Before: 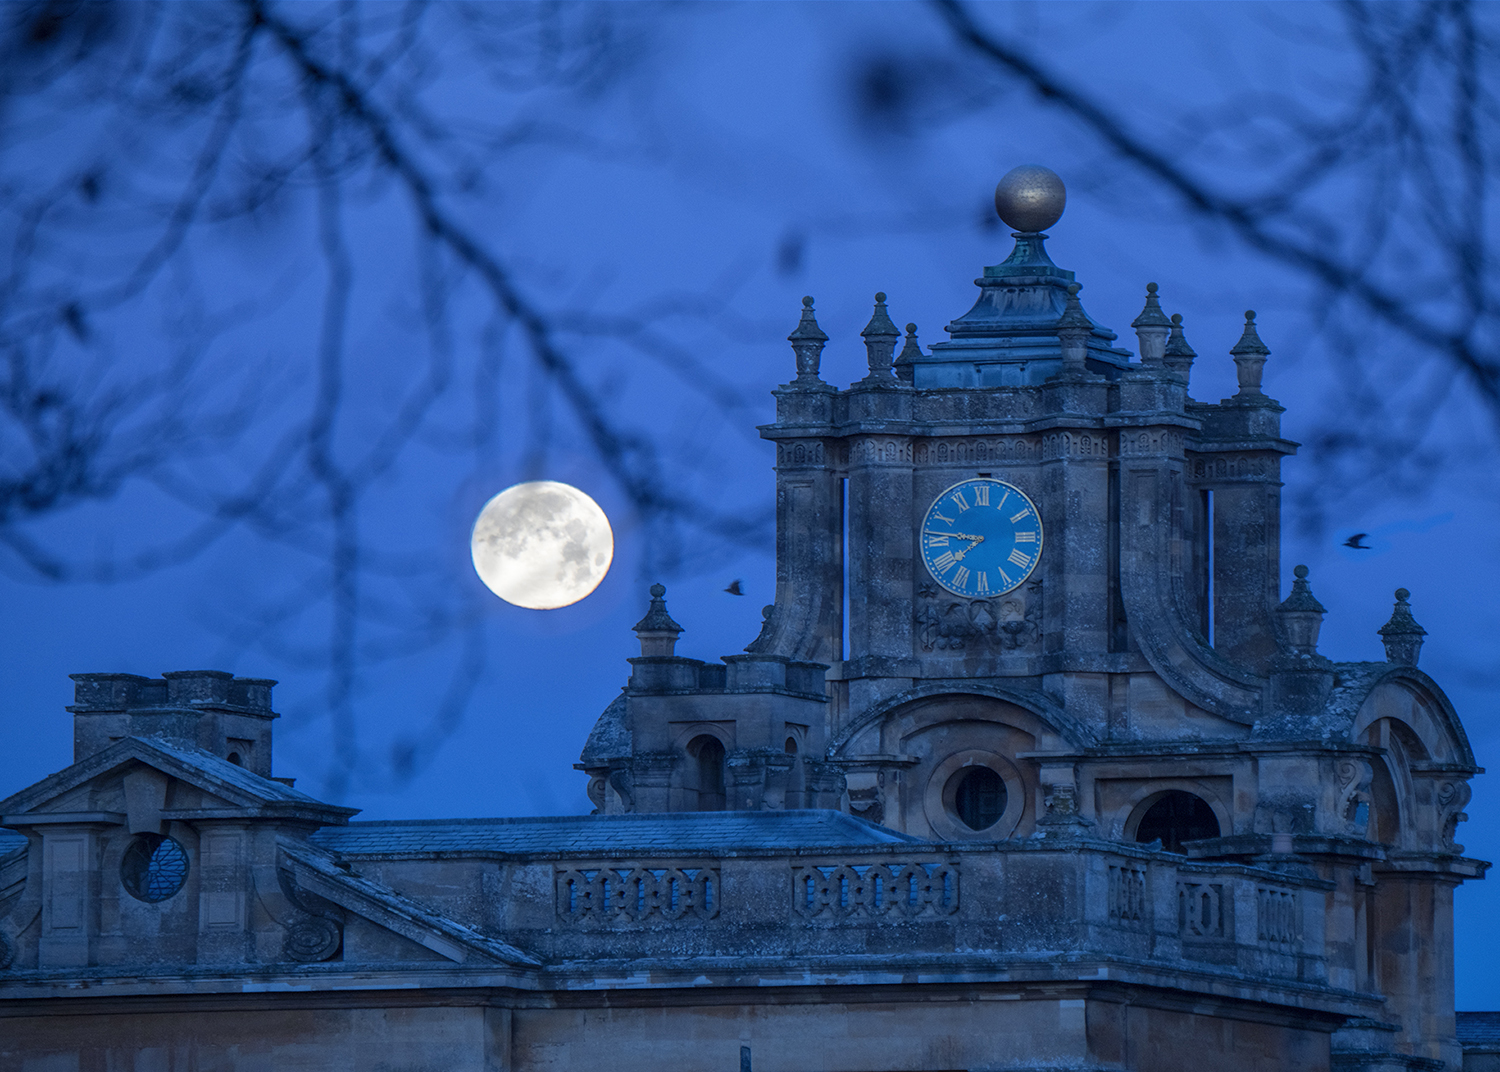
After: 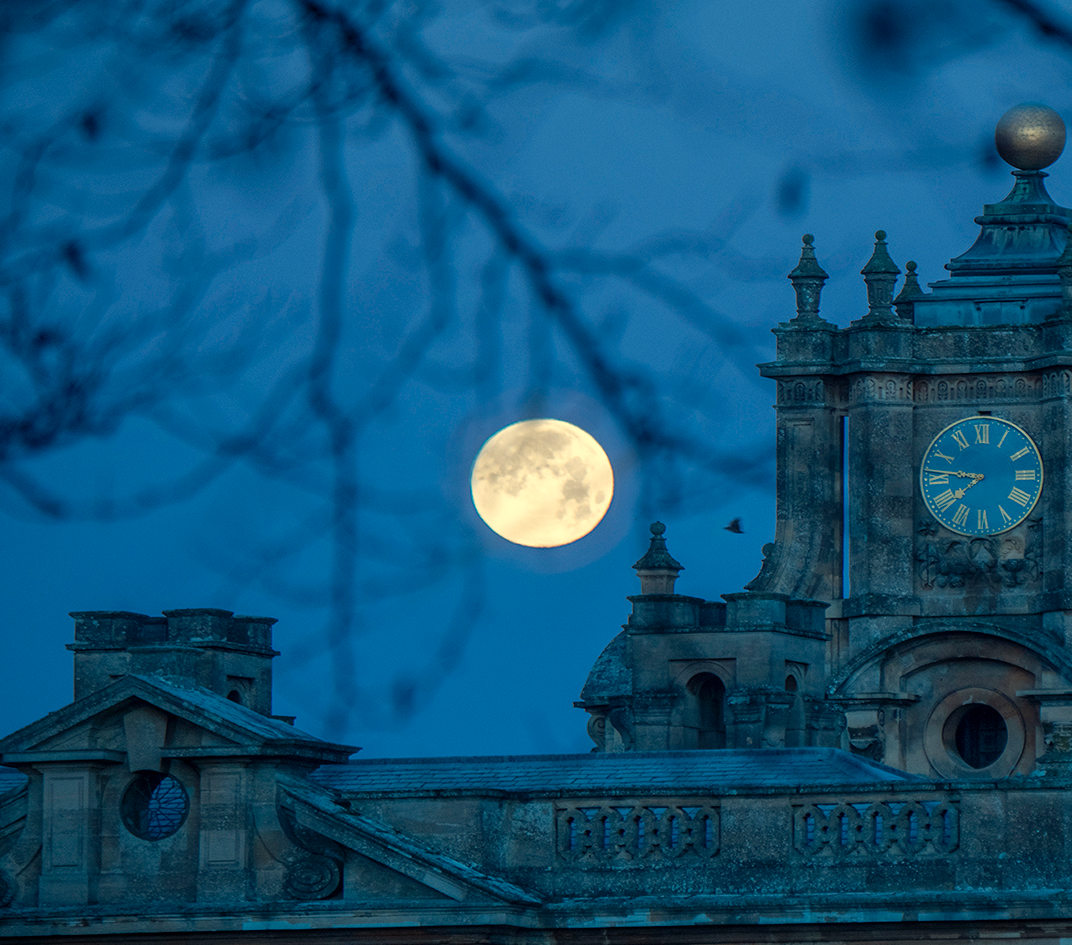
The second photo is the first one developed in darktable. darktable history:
crop: top 5.803%, right 27.864%, bottom 5.804%
white balance: red 1.08, blue 0.791
